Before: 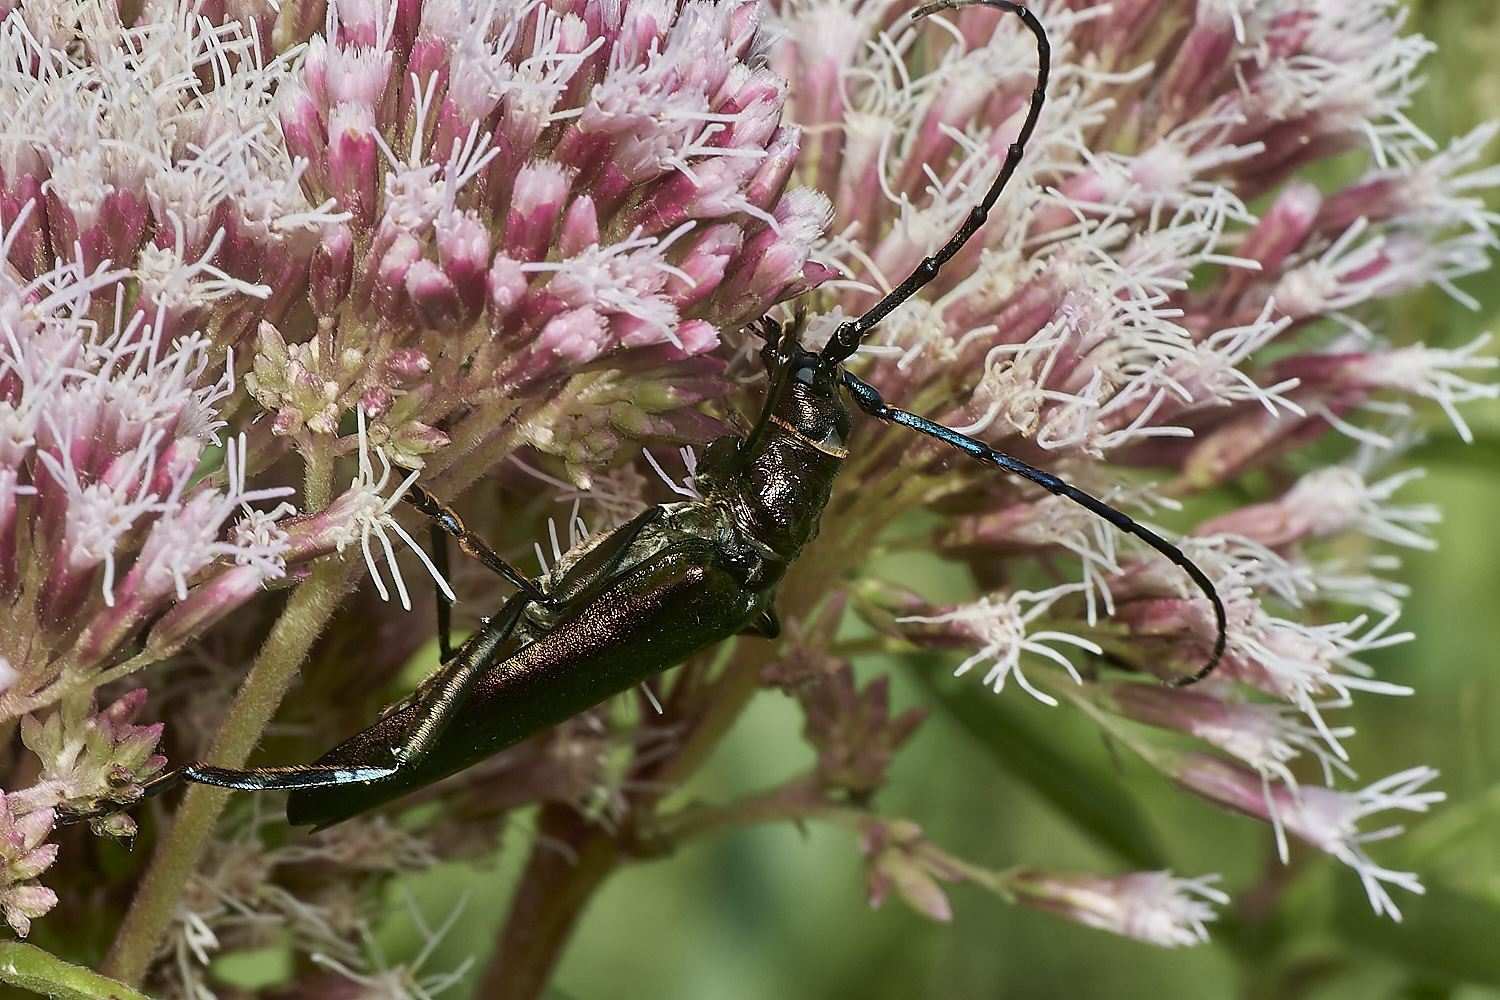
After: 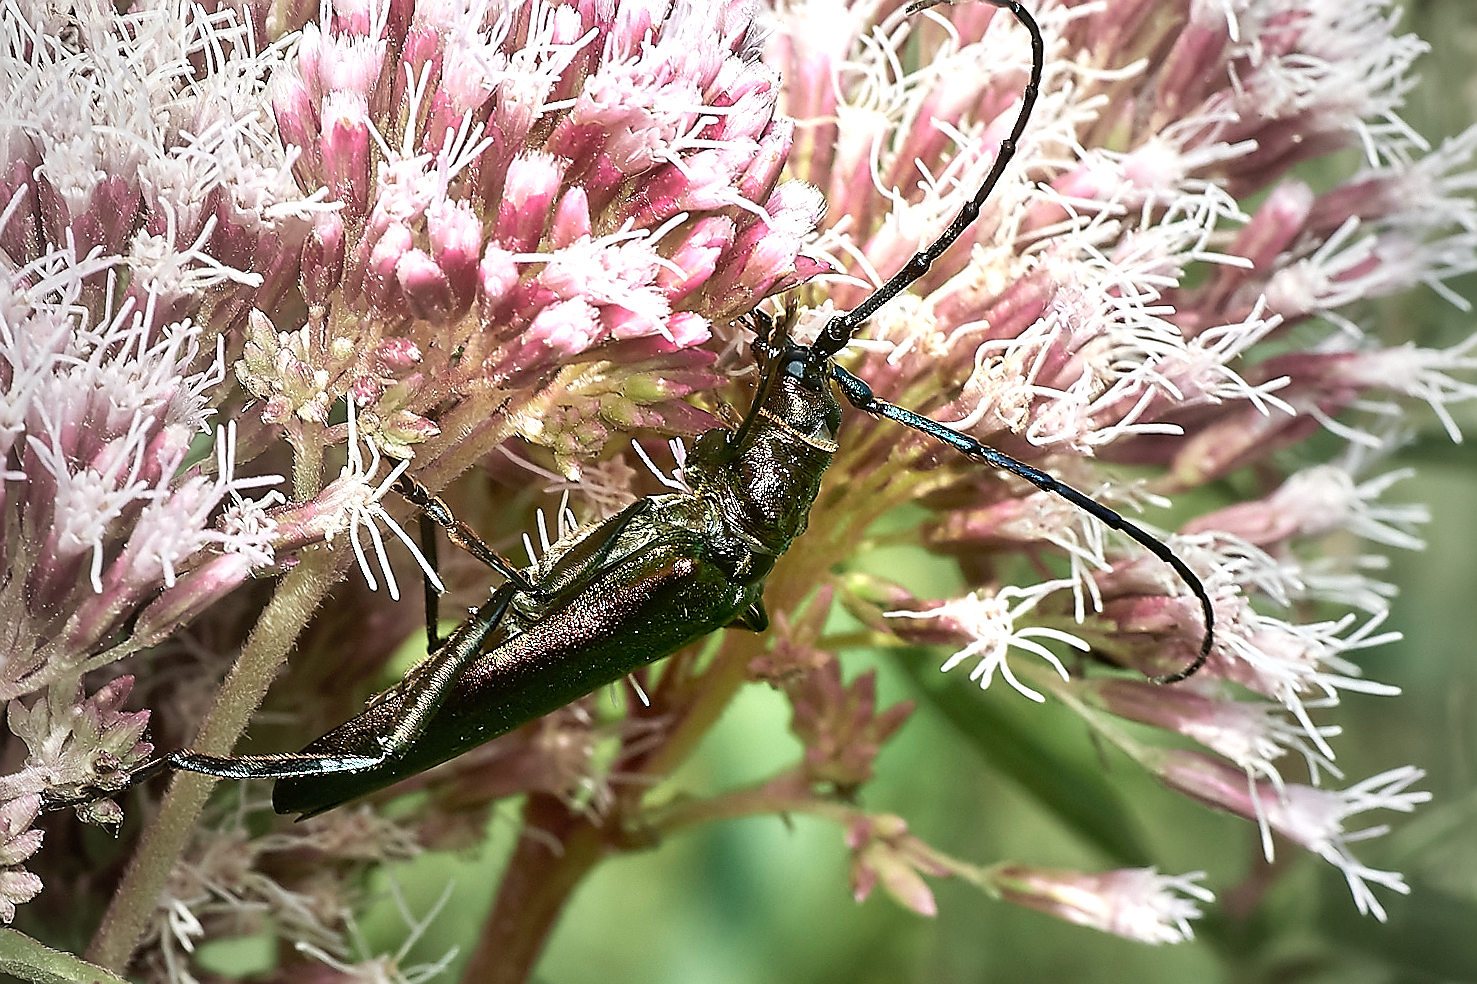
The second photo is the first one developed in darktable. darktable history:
crop and rotate: angle -0.588°
exposure: black level correction 0, exposure 1.106 EV, compensate highlight preservation false
sharpen: radius 1.384, amount 1.24, threshold 0.671
vignetting: fall-off start 18.47%, fall-off radius 137.29%, width/height ratio 0.618, shape 0.584, unbound false
